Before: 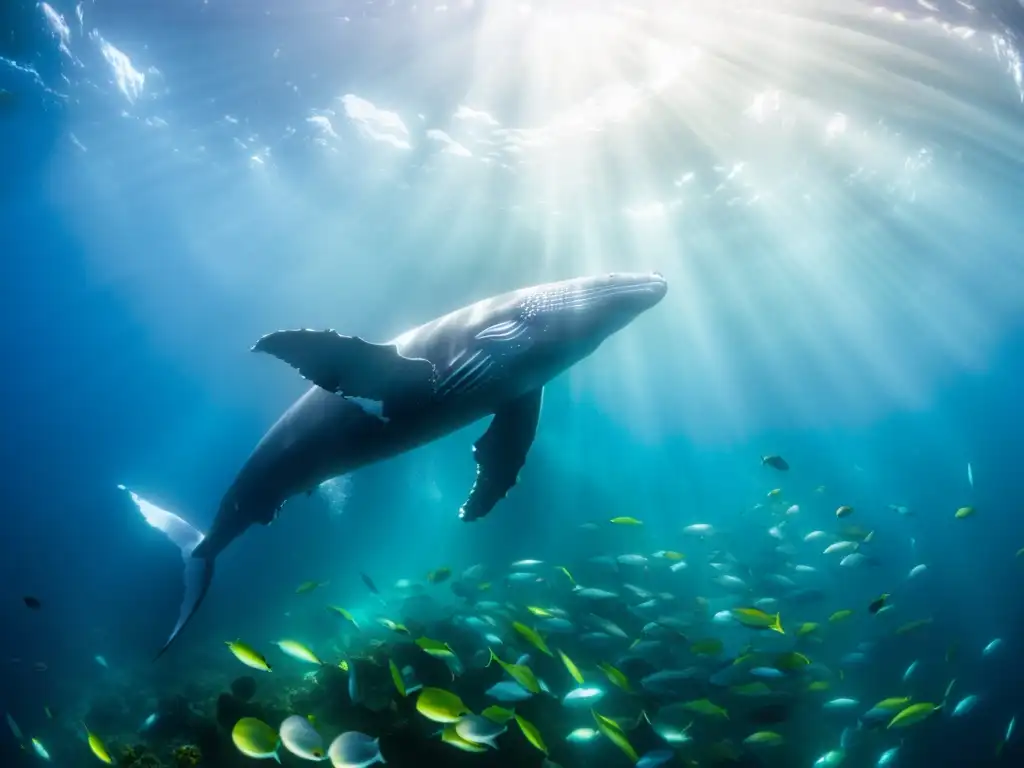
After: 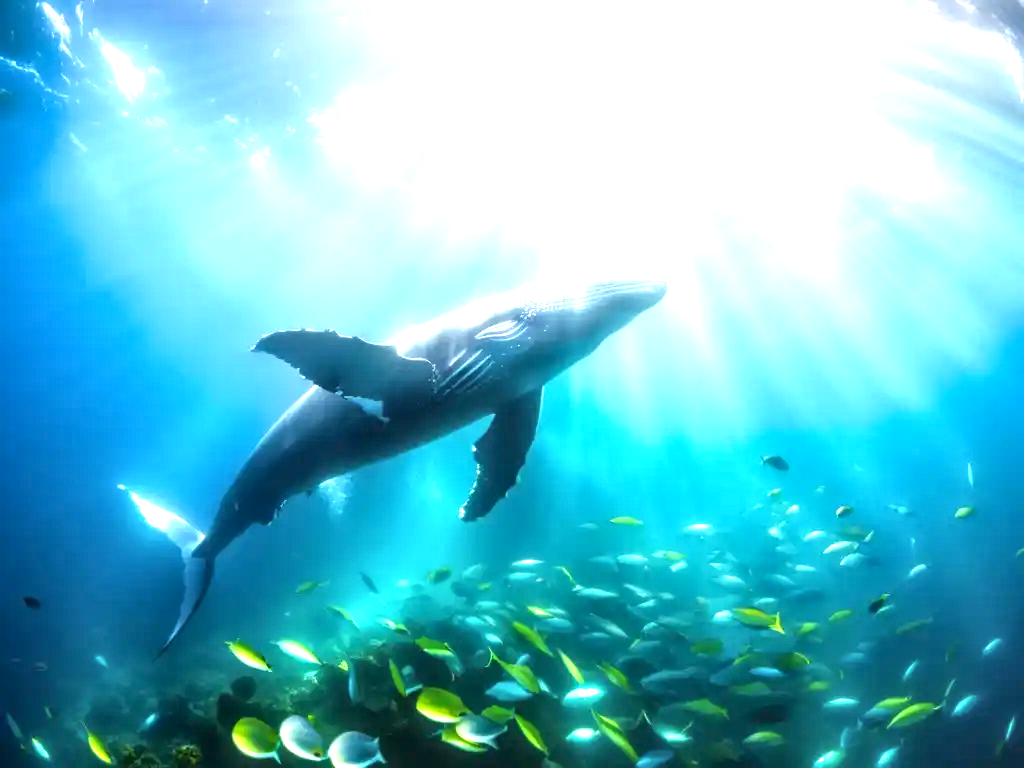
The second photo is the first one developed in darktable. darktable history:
exposure: exposure 1.249 EV, compensate exposure bias true, compensate highlight preservation false
local contrast: on, module defaults
